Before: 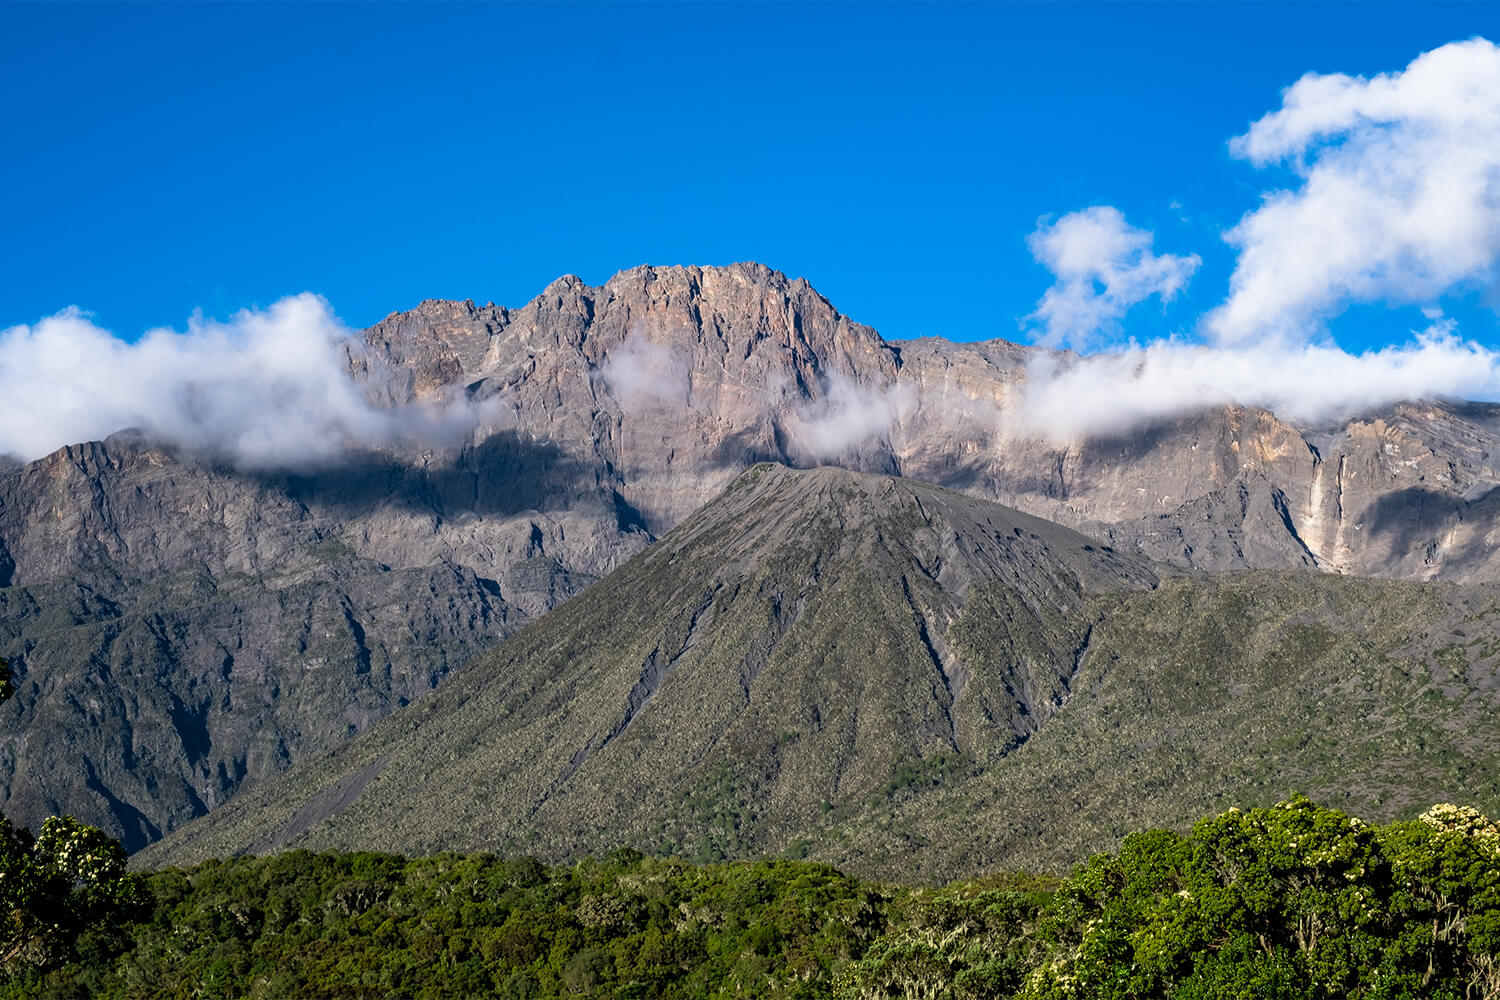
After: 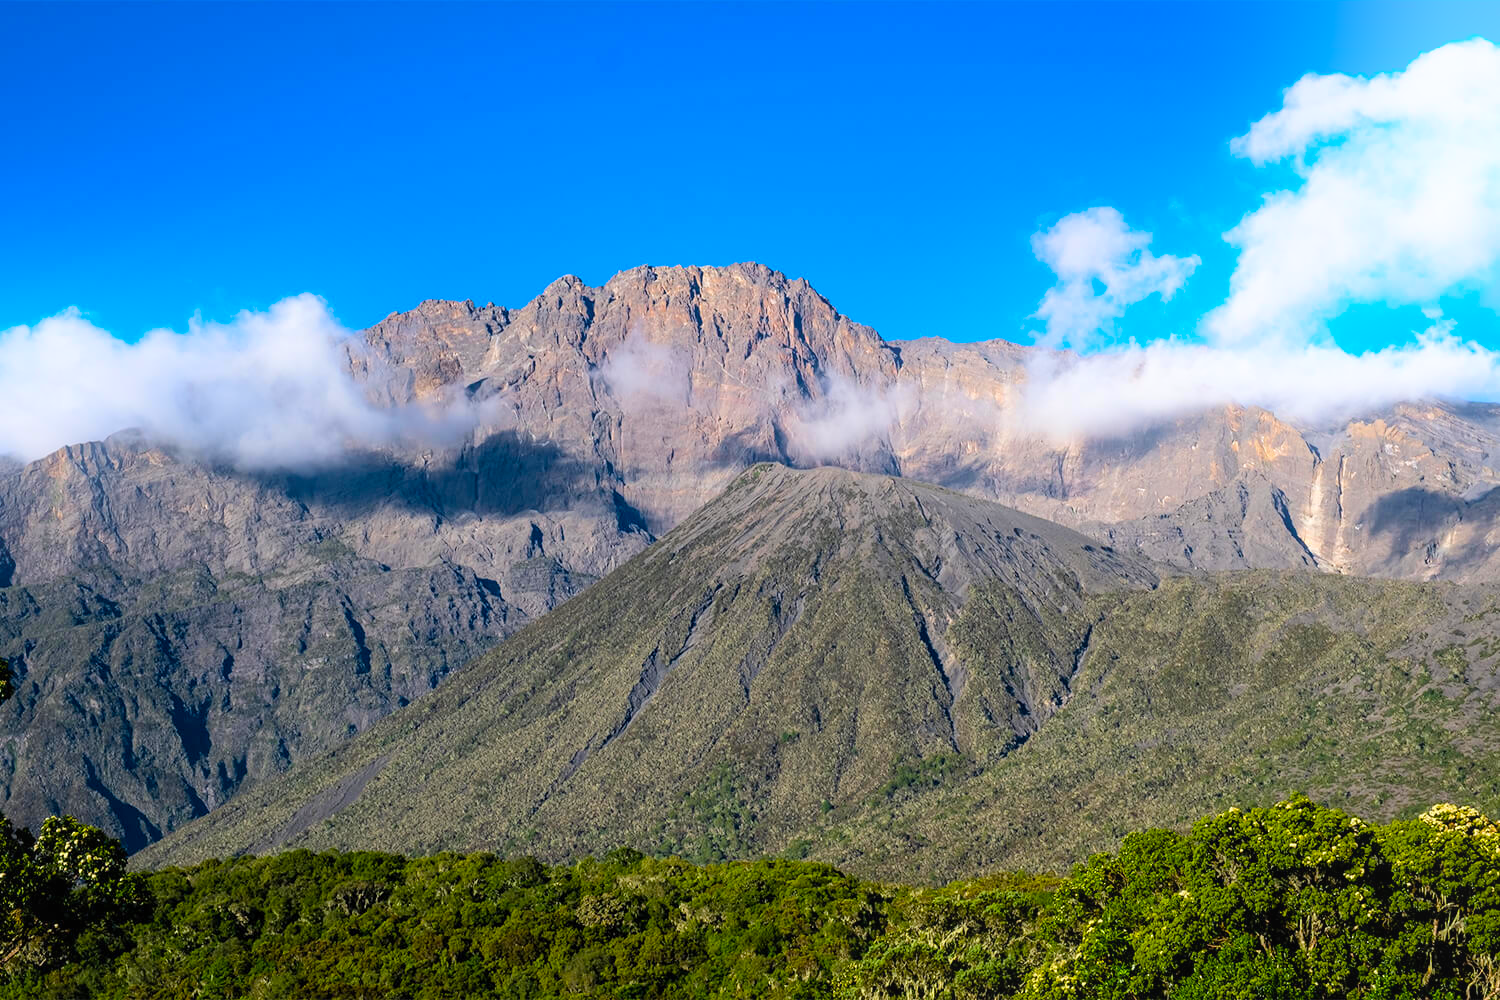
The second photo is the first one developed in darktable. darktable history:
bloom: on, module defaults
color balance rgb: perceptual saturation grading › global saturation 25%, perceptual brilliance grading › mid-tones 10%, perceptual brilliance grading › shadows 15%, global vibrance 20%
